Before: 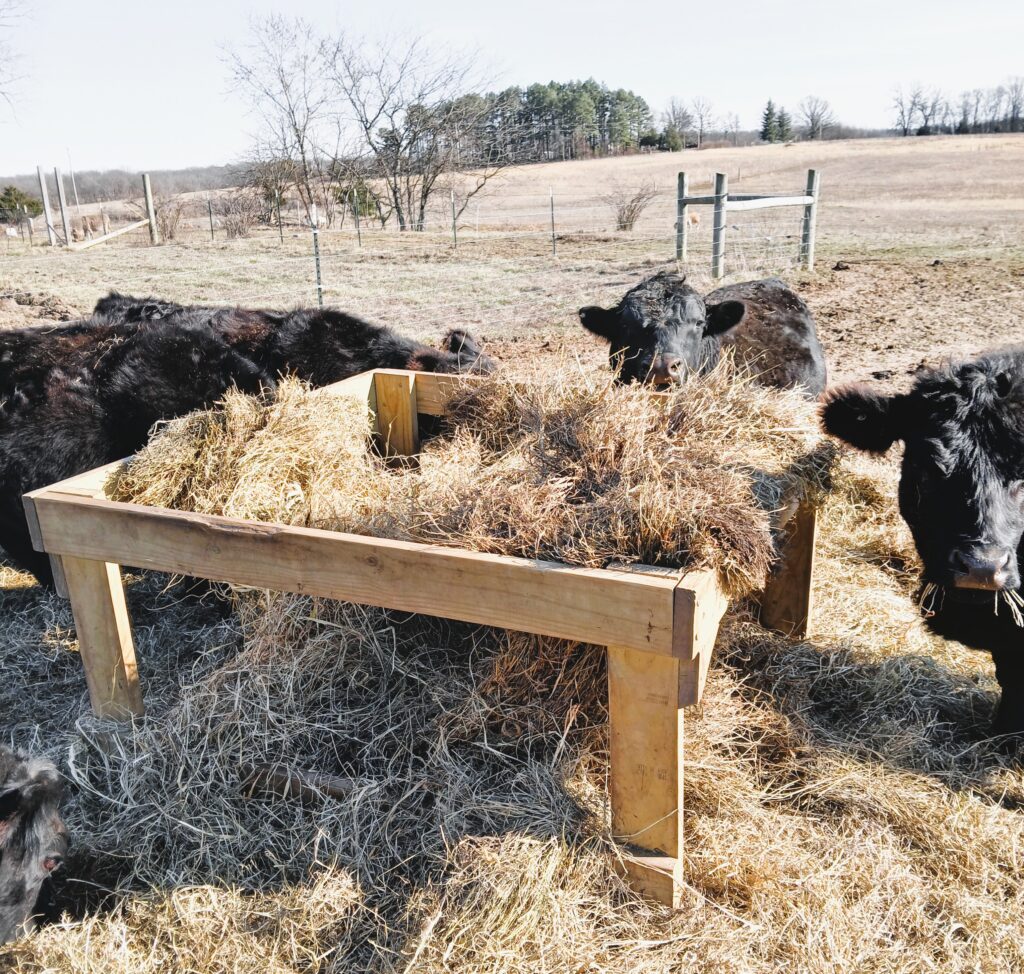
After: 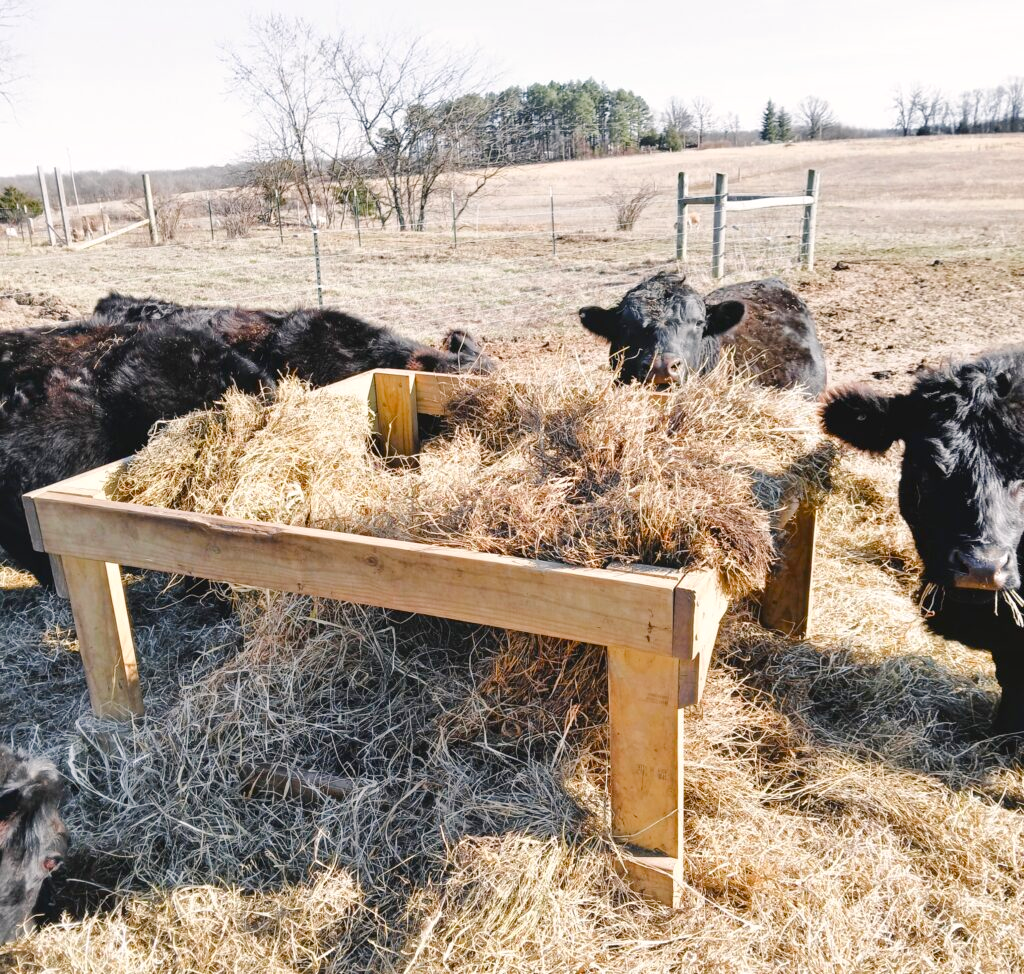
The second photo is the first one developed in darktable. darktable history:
color balance rgb: highlights gain › luminance 7.238%, highlights gain › chroma 0.946%, highlights gain › hue 49.34°, linear chroma grading › global chroma 14.511%, perceptual saturation grading › global saturation 0.147%, perceptual saturation grading › highlights -31.5%, perceptual saturation grading › mid-tones 5.589%, perceptual saturation grading › shadows 17.356%, perceptual brilliance grading › mid-tones 9.051%, perceptual brilliance grading › shadows 14.587%
